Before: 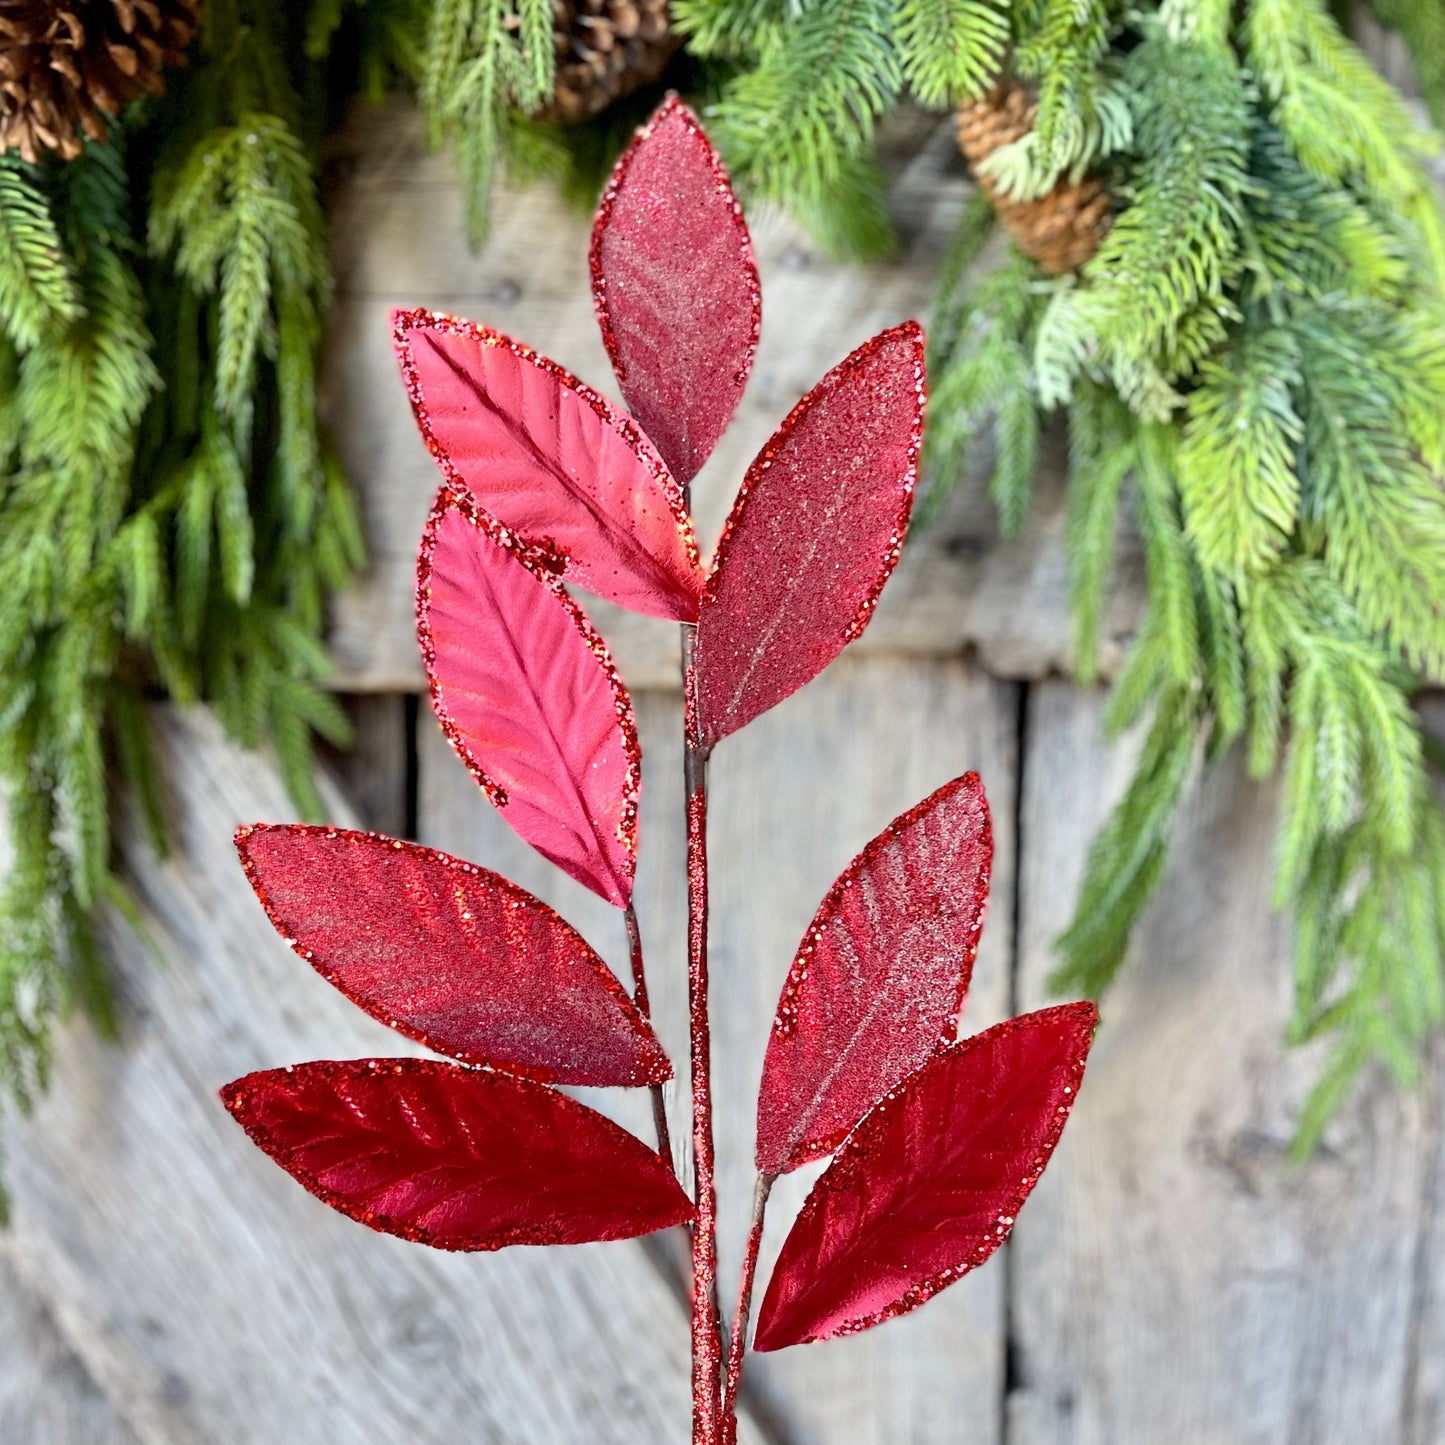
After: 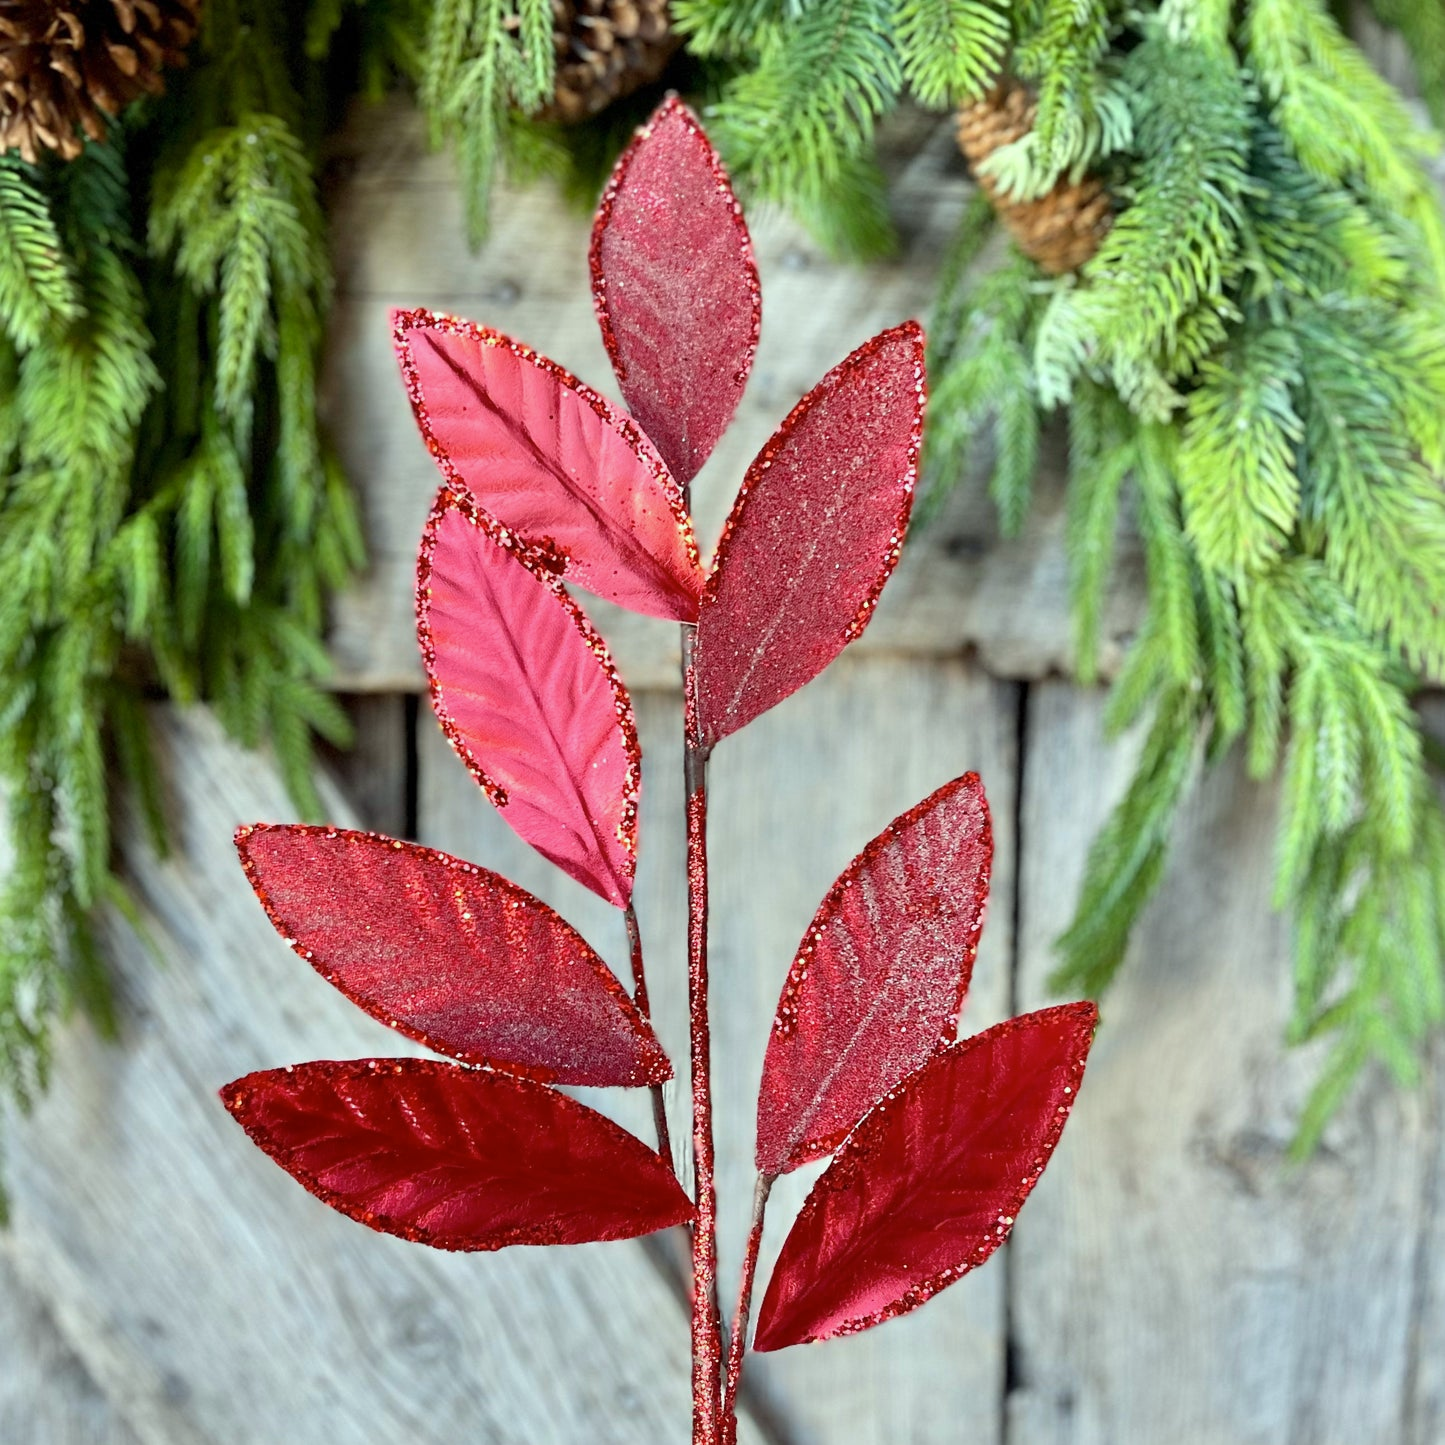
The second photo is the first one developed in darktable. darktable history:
color correction: highlights a* -6.65, highlights b* 0.845
